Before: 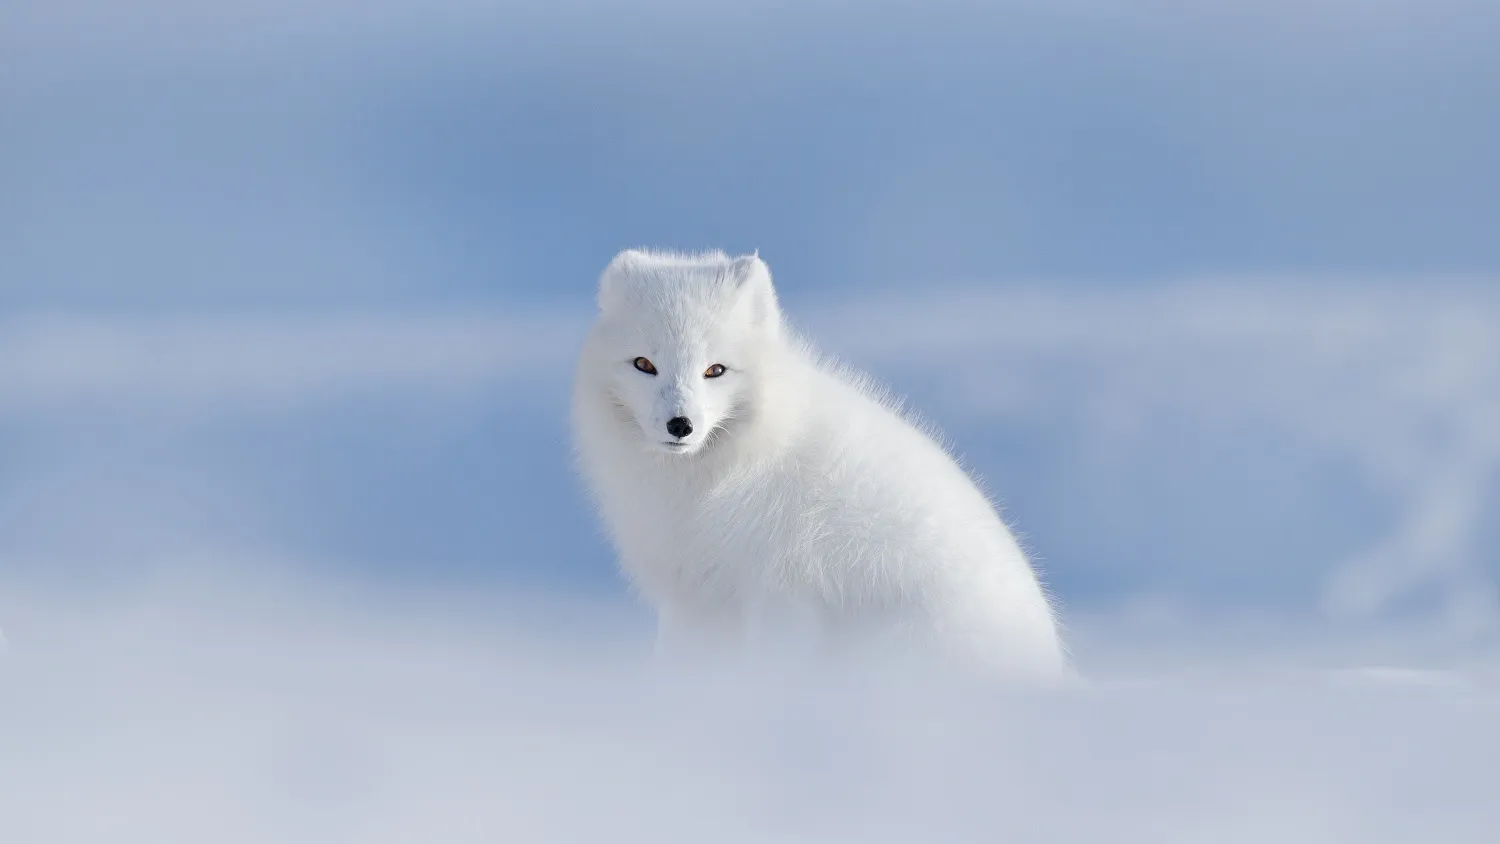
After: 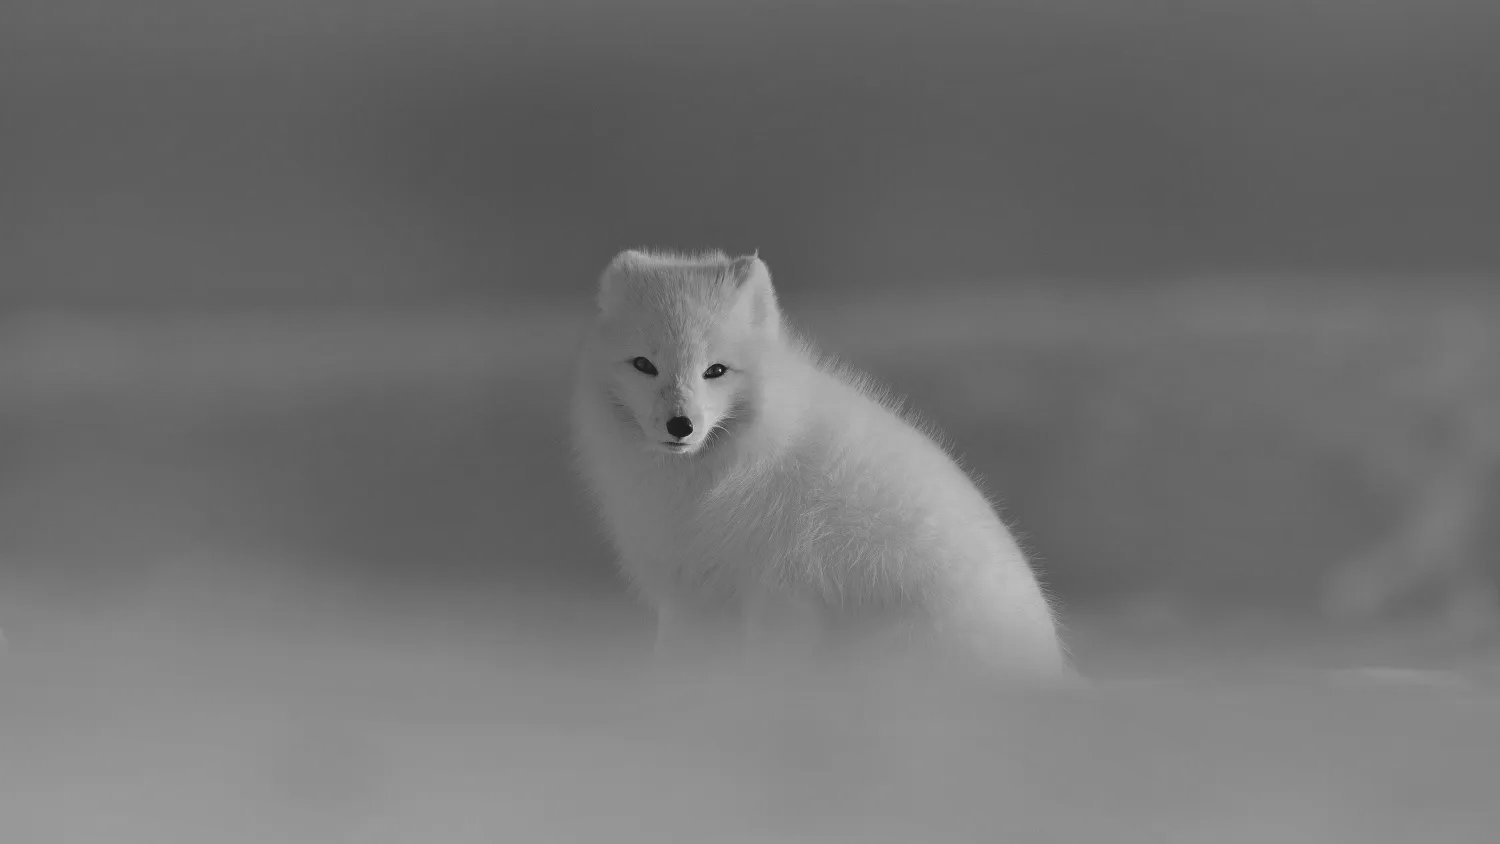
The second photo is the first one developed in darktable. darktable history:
contrast brightness saturation: contrast -0.03, brightness -0.59, saturation -1
local contrast: detail 69%
